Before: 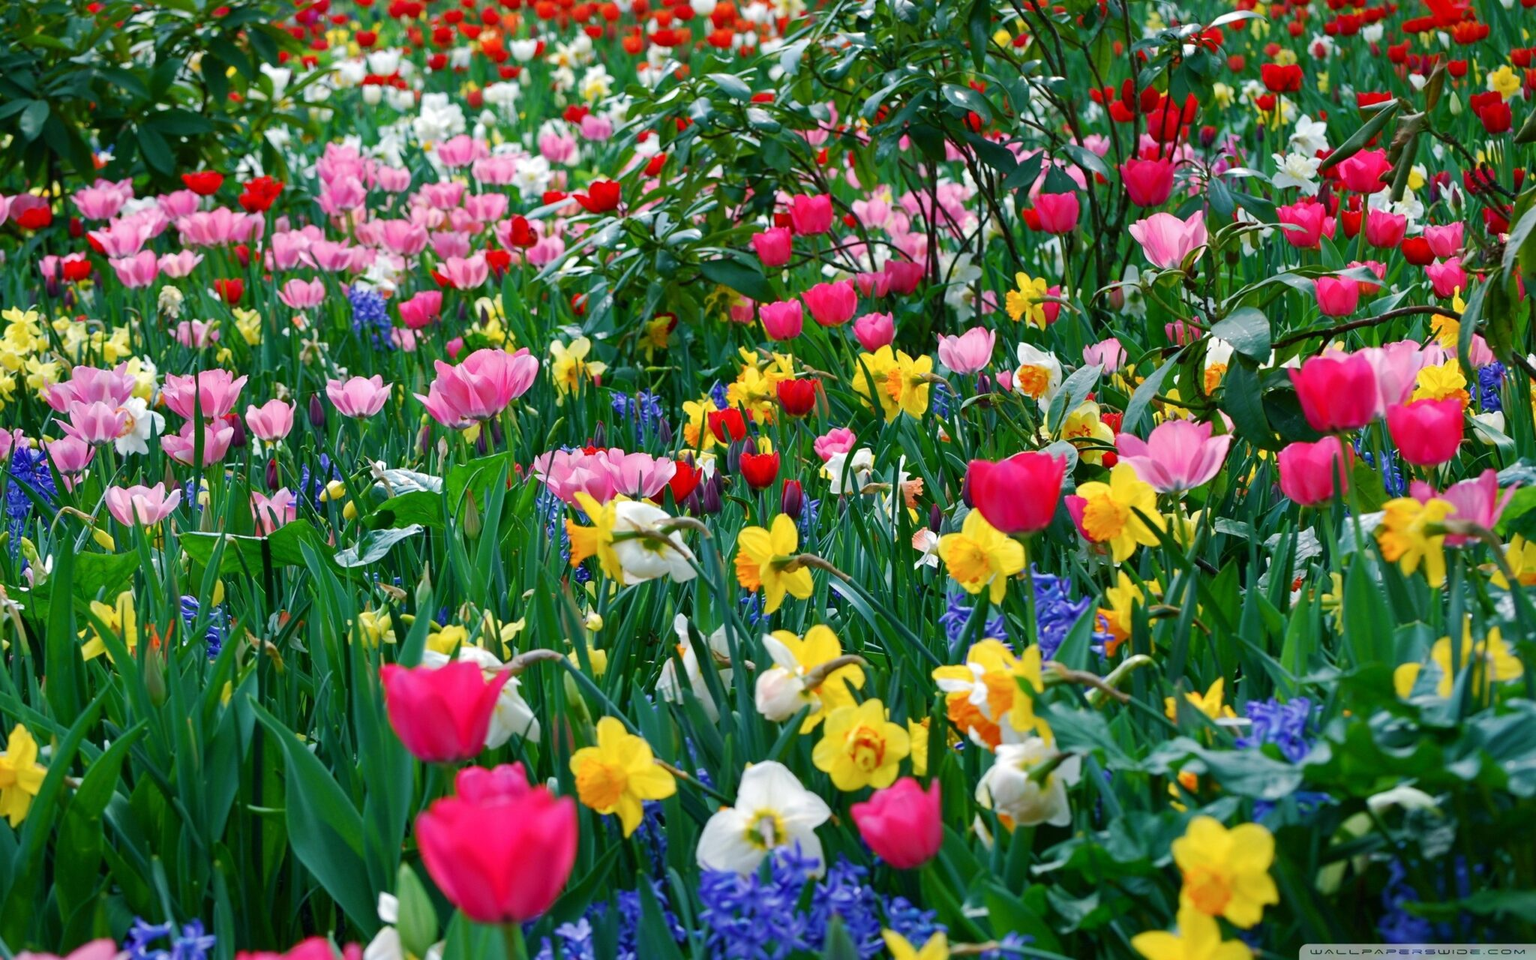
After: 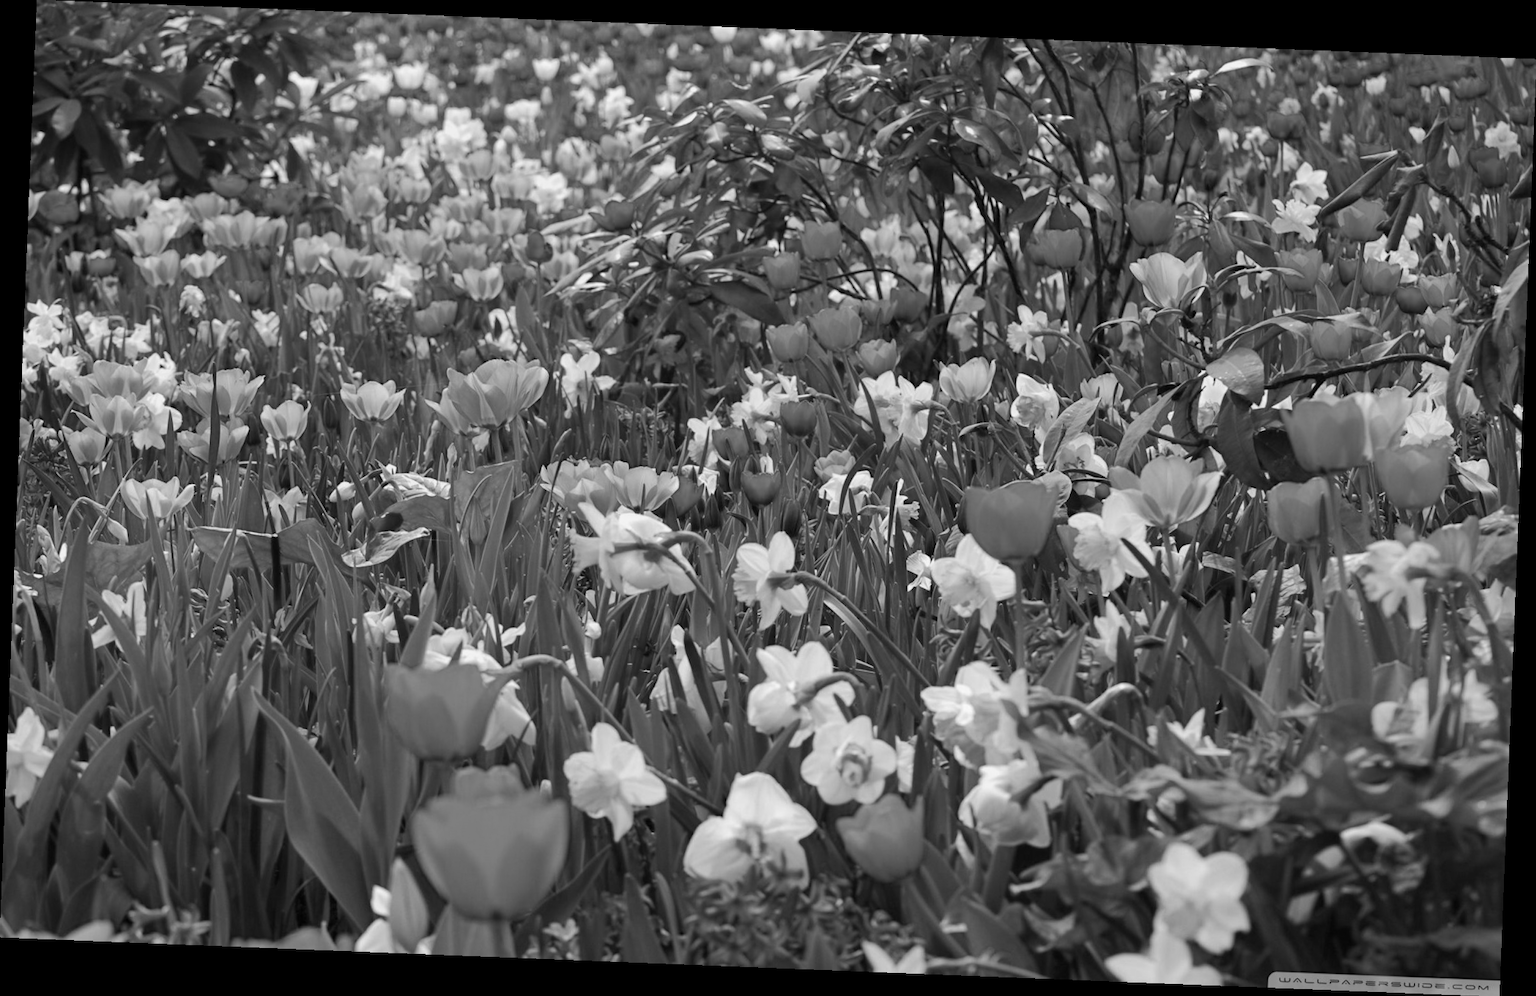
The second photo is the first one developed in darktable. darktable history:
velvia: on, module defaults
white balance: red 0.984, blue 1.059
monochrome: a 30.25, b 92.03
rotate and perspective: rotation 2.27°, automatic cropping off
